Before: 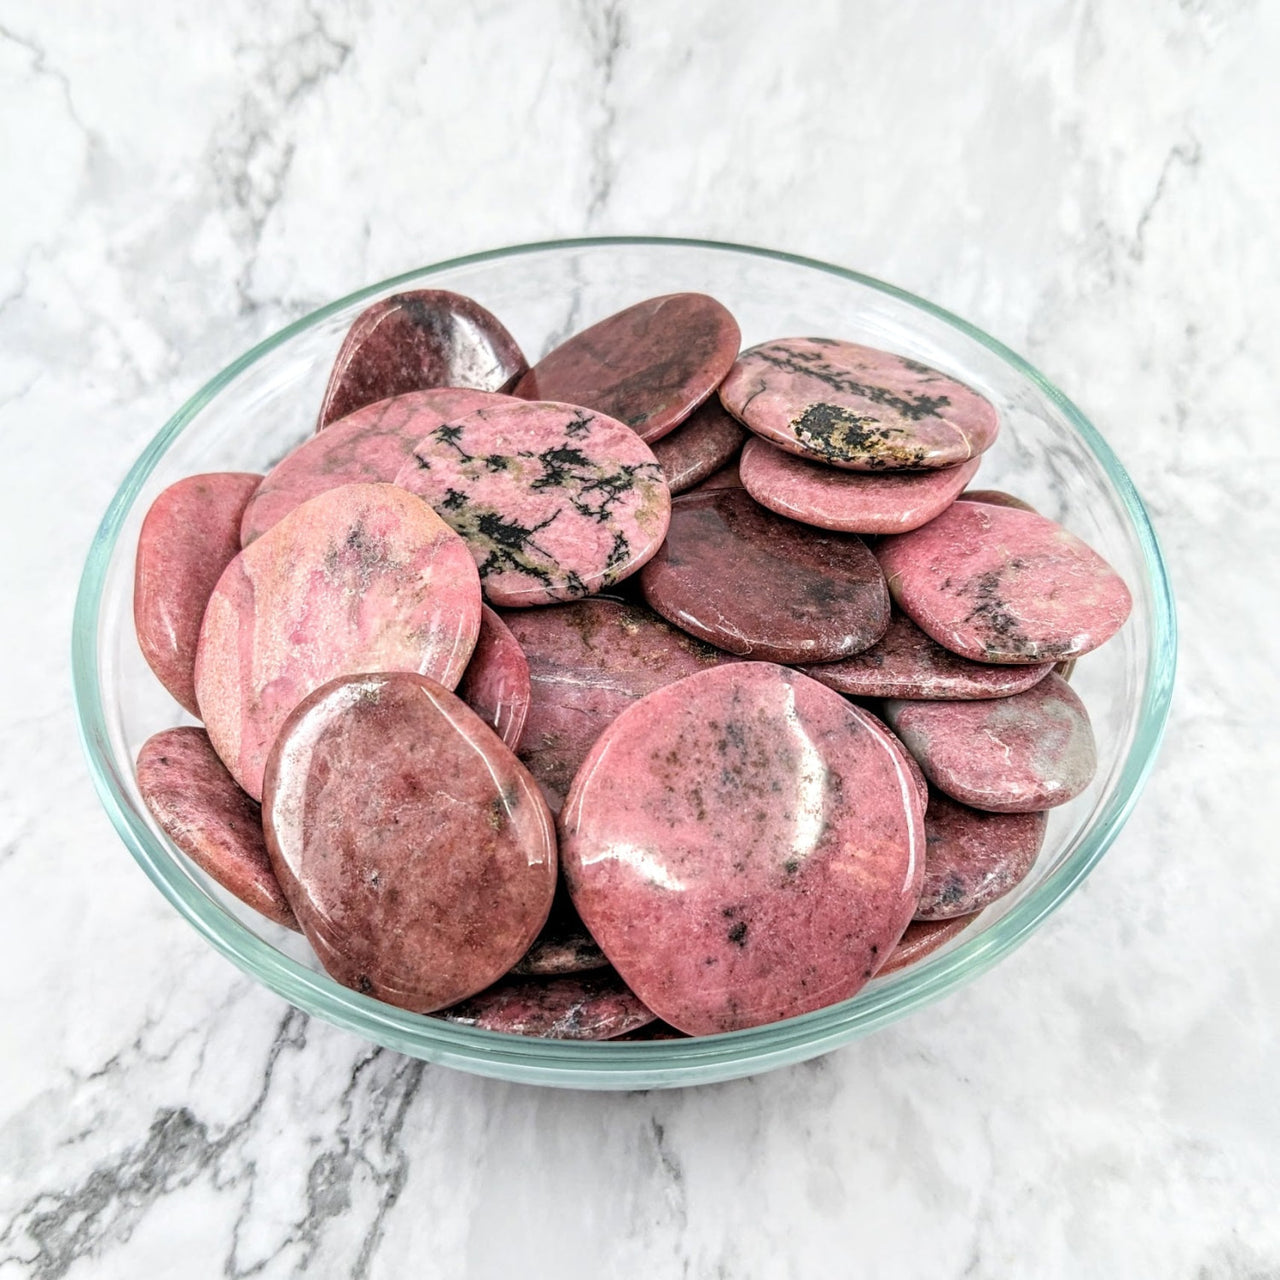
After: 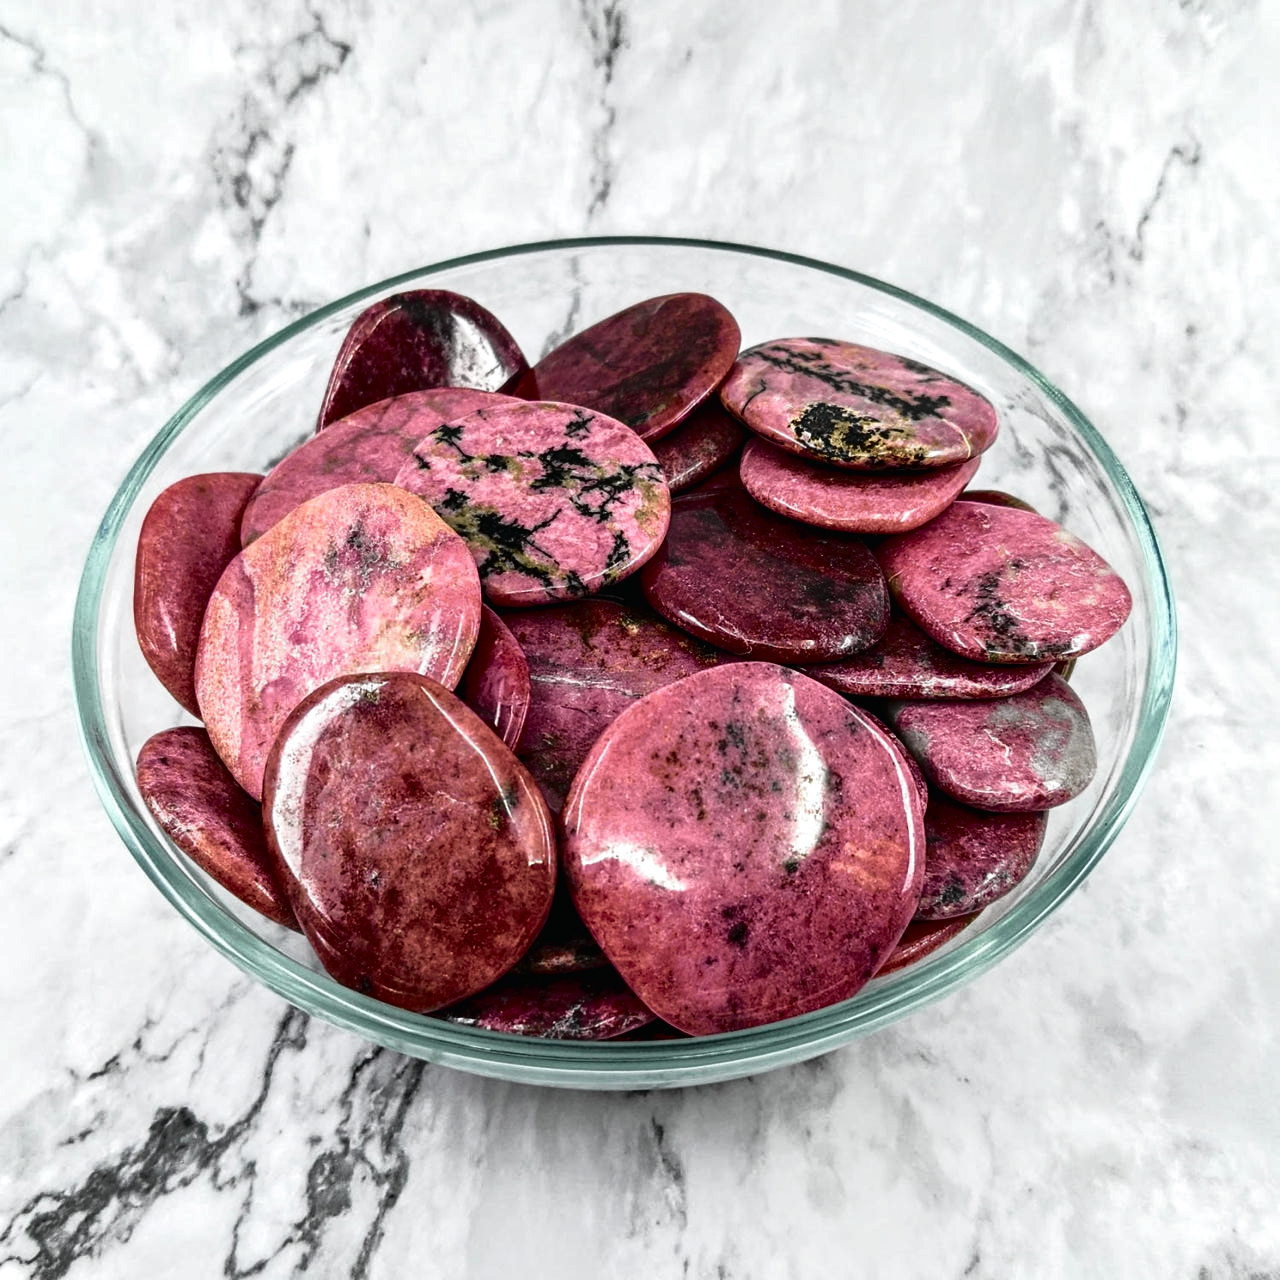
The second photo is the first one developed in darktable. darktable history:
tone curve: curves: ch0 [(0, 0.009) (0.105, 0.08) (0.195, 0.18) (0.283, 0.316) (0.384, 0.434) (0.485, 0.531) (0.638, 0.69) (0.81, 0.872) (1, 0.977)]; ch1 [(0, 0) (0.161, 0.092) (0.35, 0.33) (0.379, 0.401) (0.456, 0.469) (0.502, 0.5) (0.525, 0.514) (0.586, 0.617) (0.635, 0.655) (1, 1)]; ch2 [(0, 0) (0.371, 0.362) (0.437, 0.437) (0.48, 0.49) (0.53, 0.515) (0.56, 0.571) (0.622, 0.606) (1, 1)], color space Lab, independent channels, preserve colors none
shadows and highlights: shadows 49, highlights -41, soften with gaussian
exposure: exposure 0.127 EV, compensate highlight preservation false
contrast brightness saturation: brightness -0.52
velvia: on, module defaults
